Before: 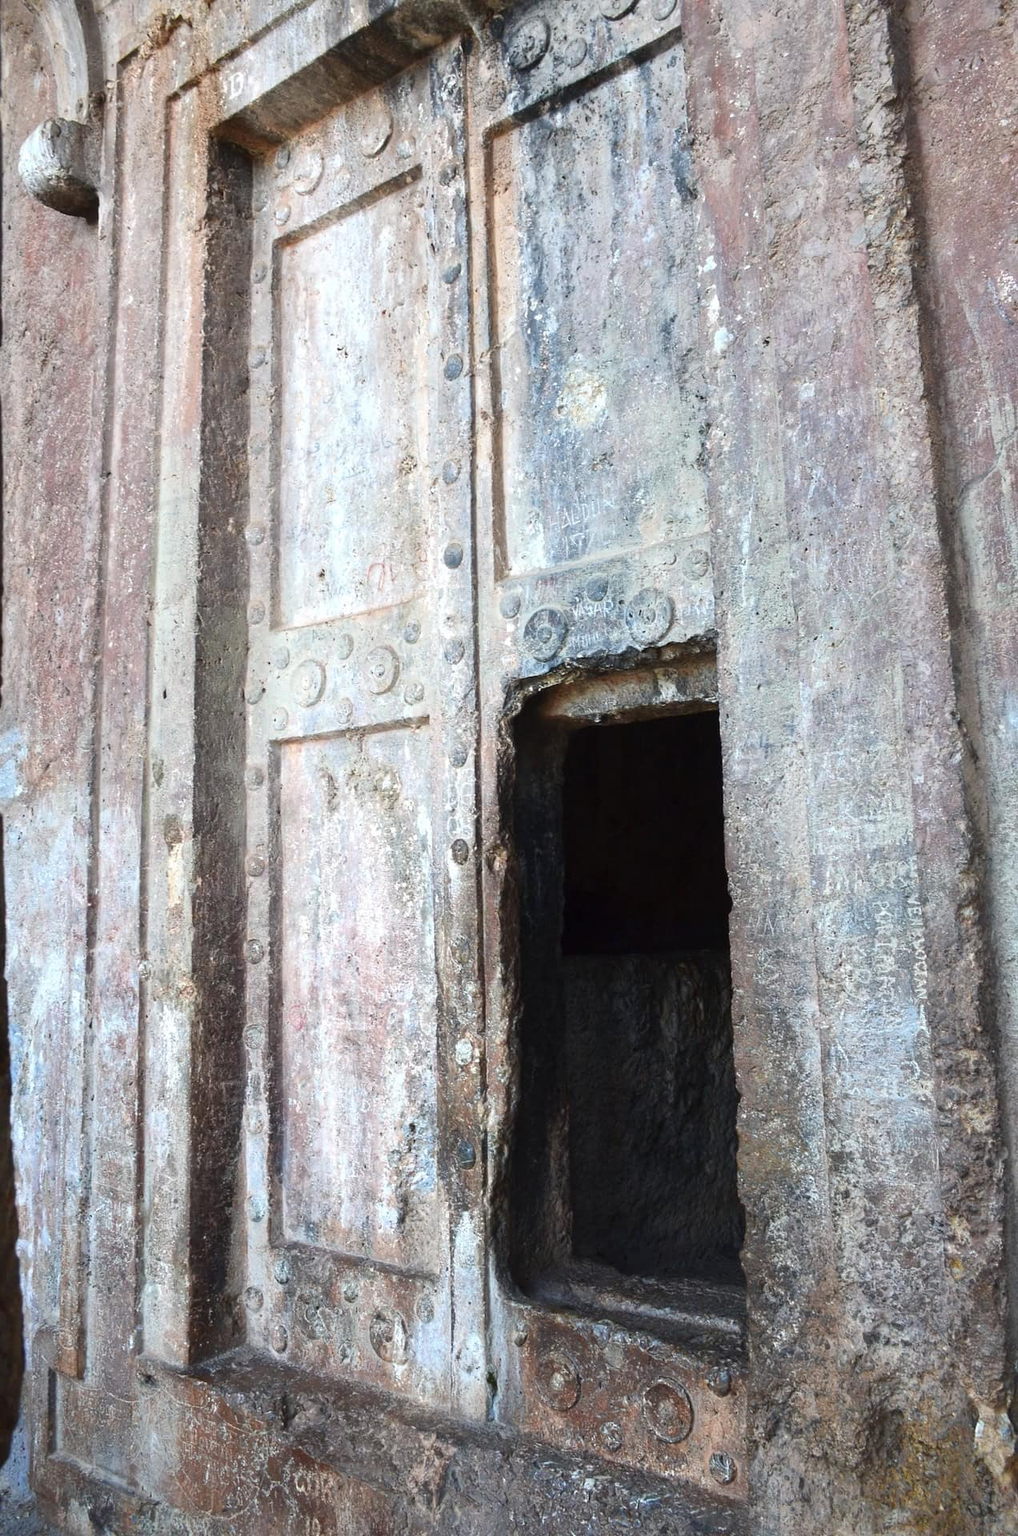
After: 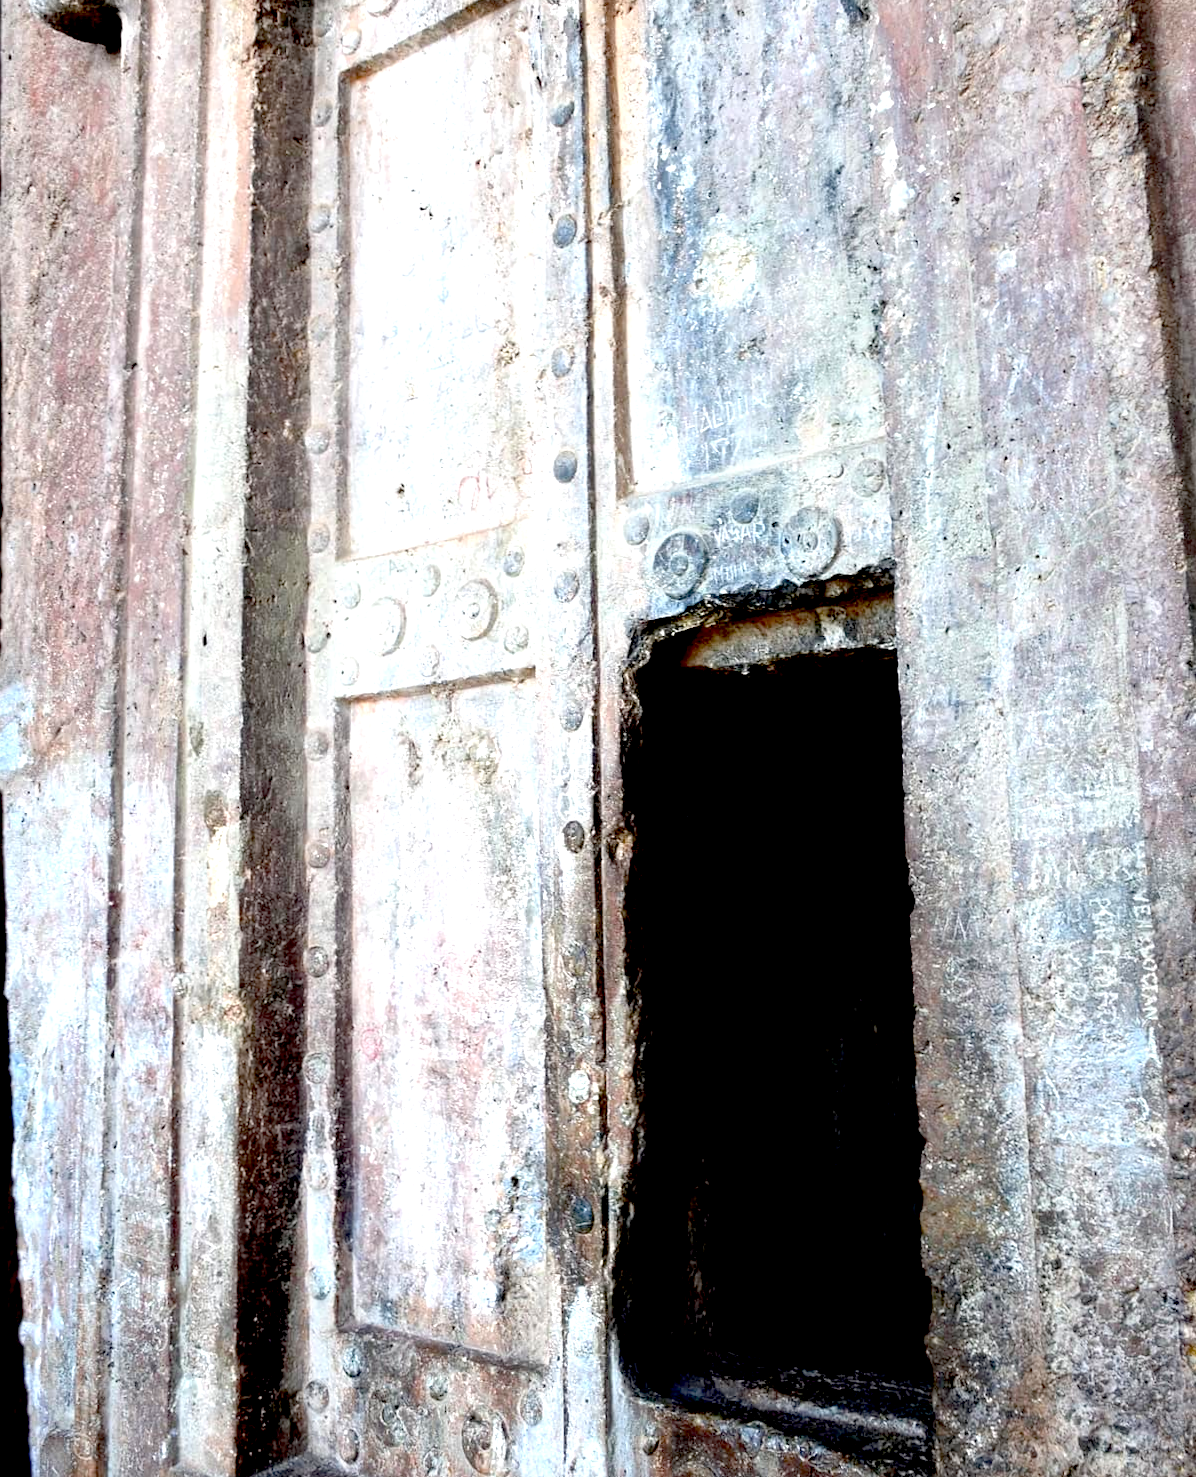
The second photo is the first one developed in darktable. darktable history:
crop and rotate: angle 0.077°, top 11.826%, right 5.731%, bottom 11.053%
contrast equalizer: octaves 7, y [[0.579, 0.58, 0.505, 0.5, 0.5, 0.5], [0.5 ×6], [0.5 ×6], [0 ×6], [0 ×6]], mix 0.169
exposure: black level correction 0.042, exposure 0.499 EV, compensate highlight preservation false
